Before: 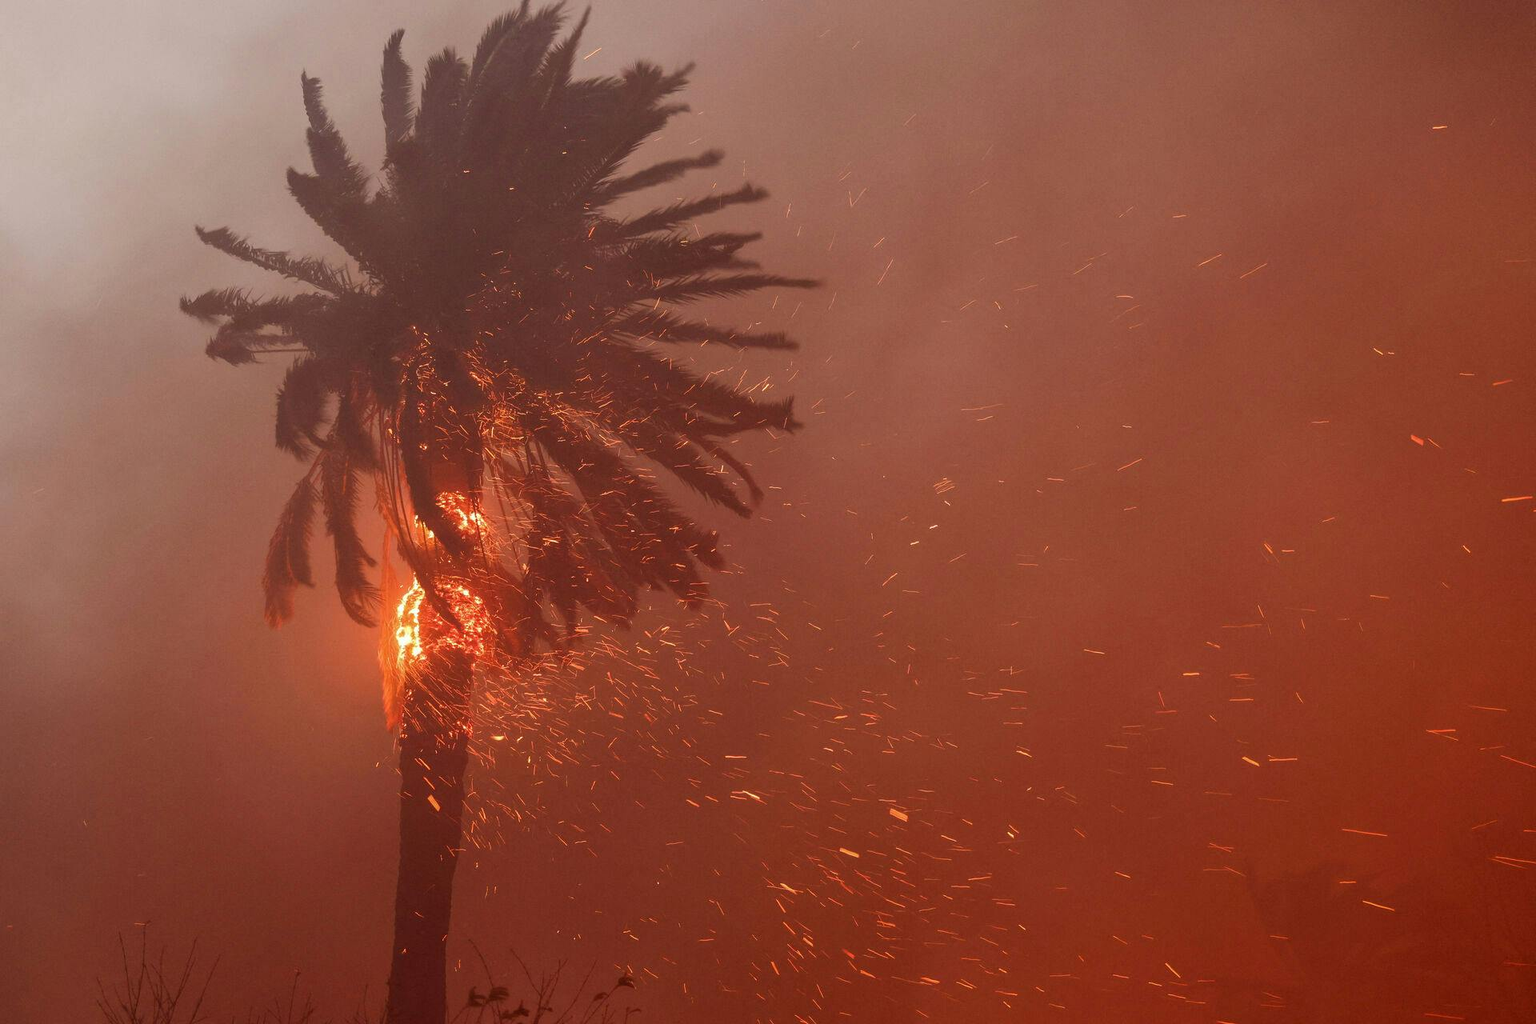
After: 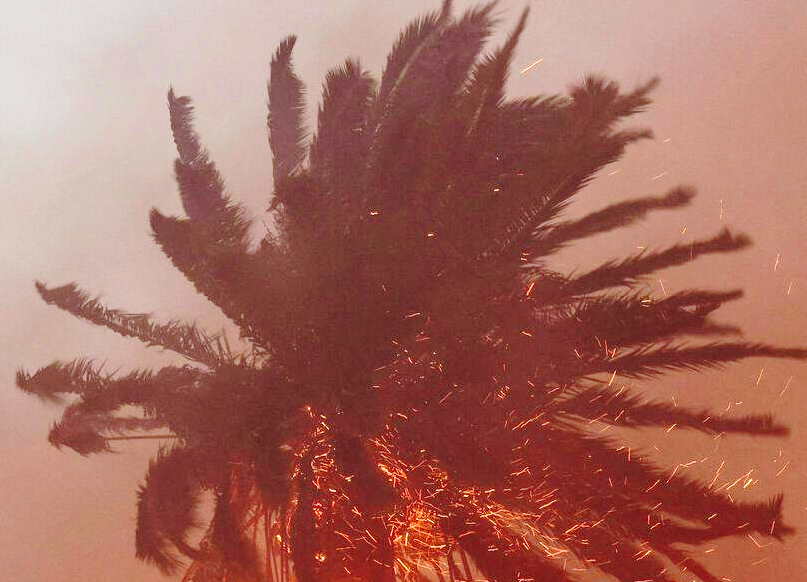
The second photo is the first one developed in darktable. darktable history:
velvia: strength 14.98%
color calibration: illuminant Planckian (black body), adaptation linear Bradford (ICC v4), x 0.364, y 0.367, temperature 4419 K
crop and rotate: left 10.895%, top 0.12%, right 47.042%, bottom 54.402%
haze removal: strength 0.094, compatibility mode true, adaptive false
base curve: curves: ch0 [(0, 0) (0.036, 0.037) (0.121, 0.228) (0.46, 0.76) (0.859, 0.983) (1, 1)], preserve colors none
